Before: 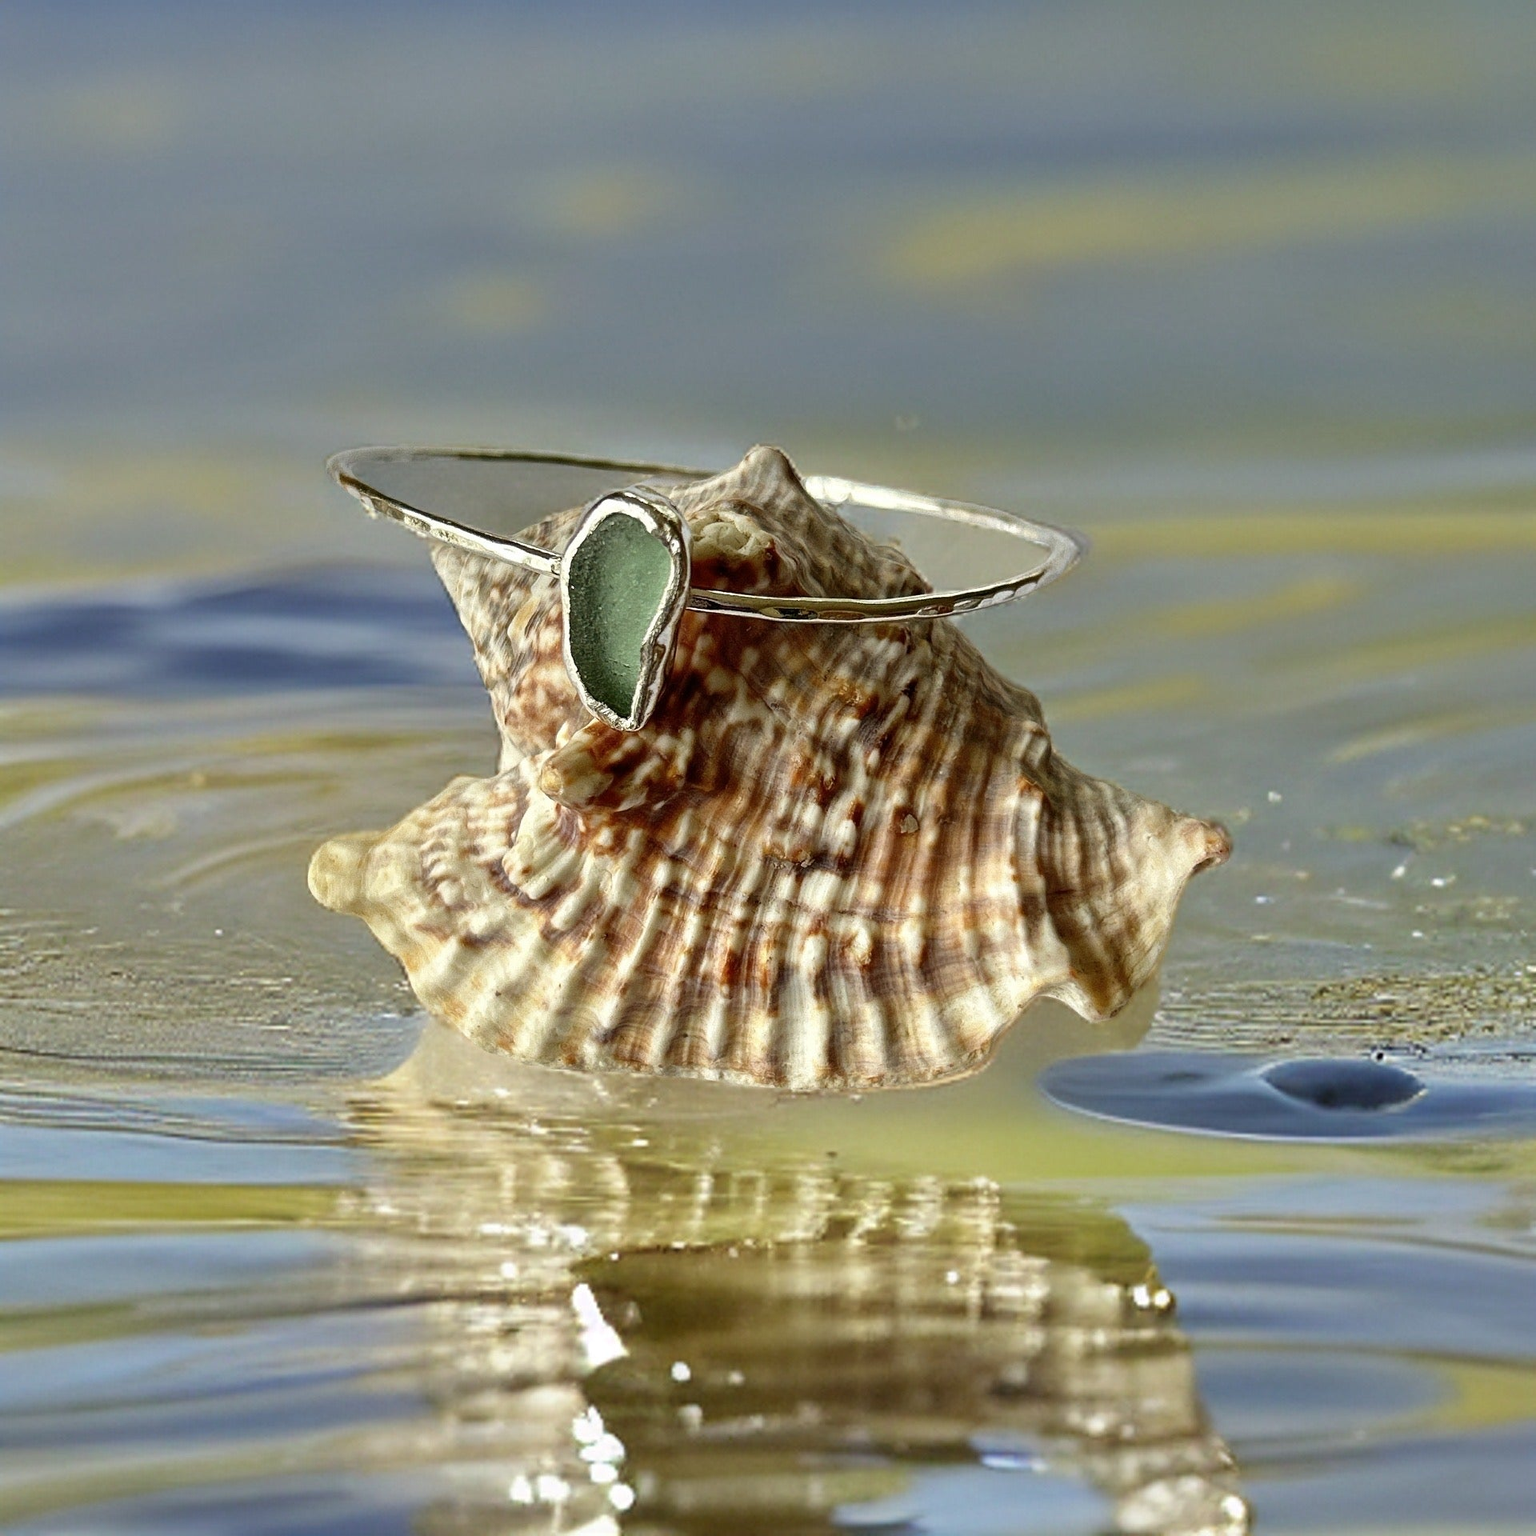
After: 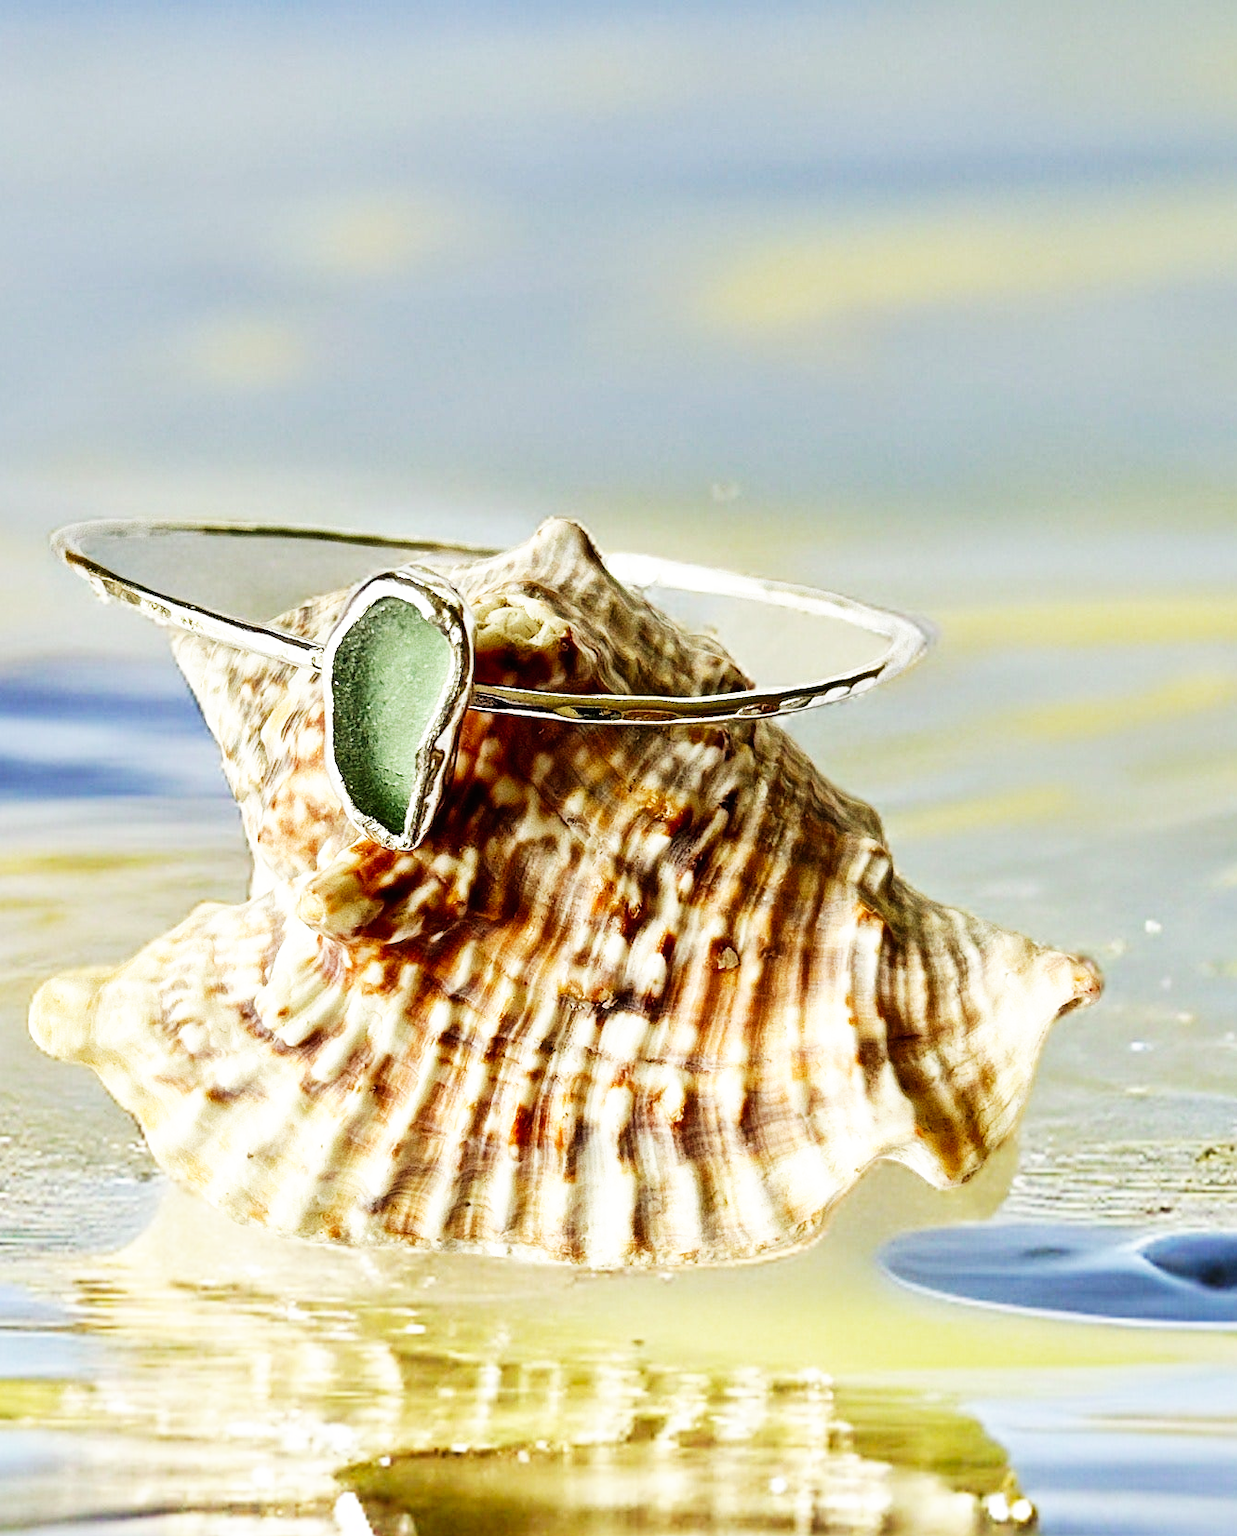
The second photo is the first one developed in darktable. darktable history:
base curve: curves: ch0 [(0, 0) (0.007, 0.004) (0.027, 0.03) (0.046, 0.07) (0.207, 0.54) (0.442, 0.872) (0.673, 0.972) (1, 1)], preserve colors none
crop: left 18.479%, right 12.2%, bottom 13.971%
